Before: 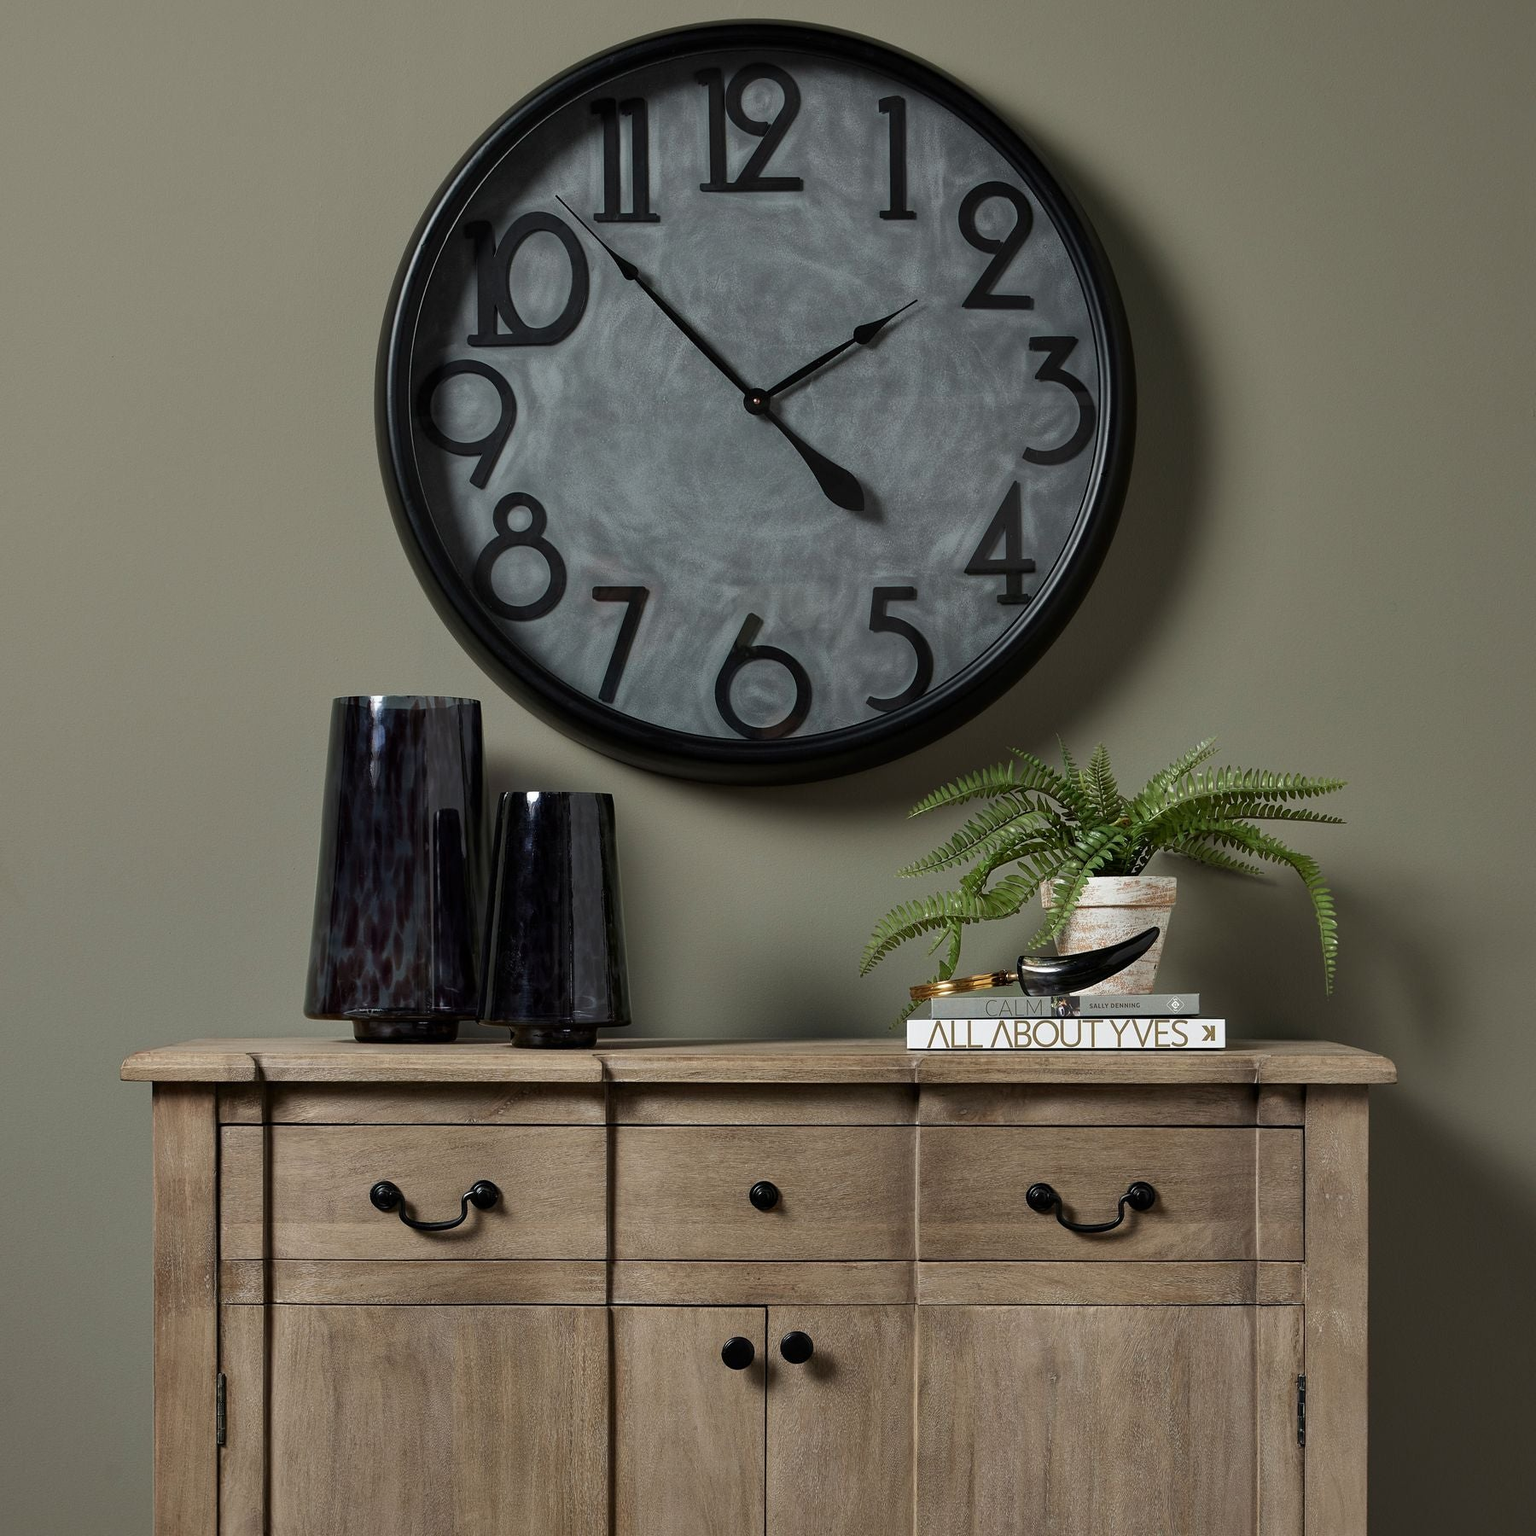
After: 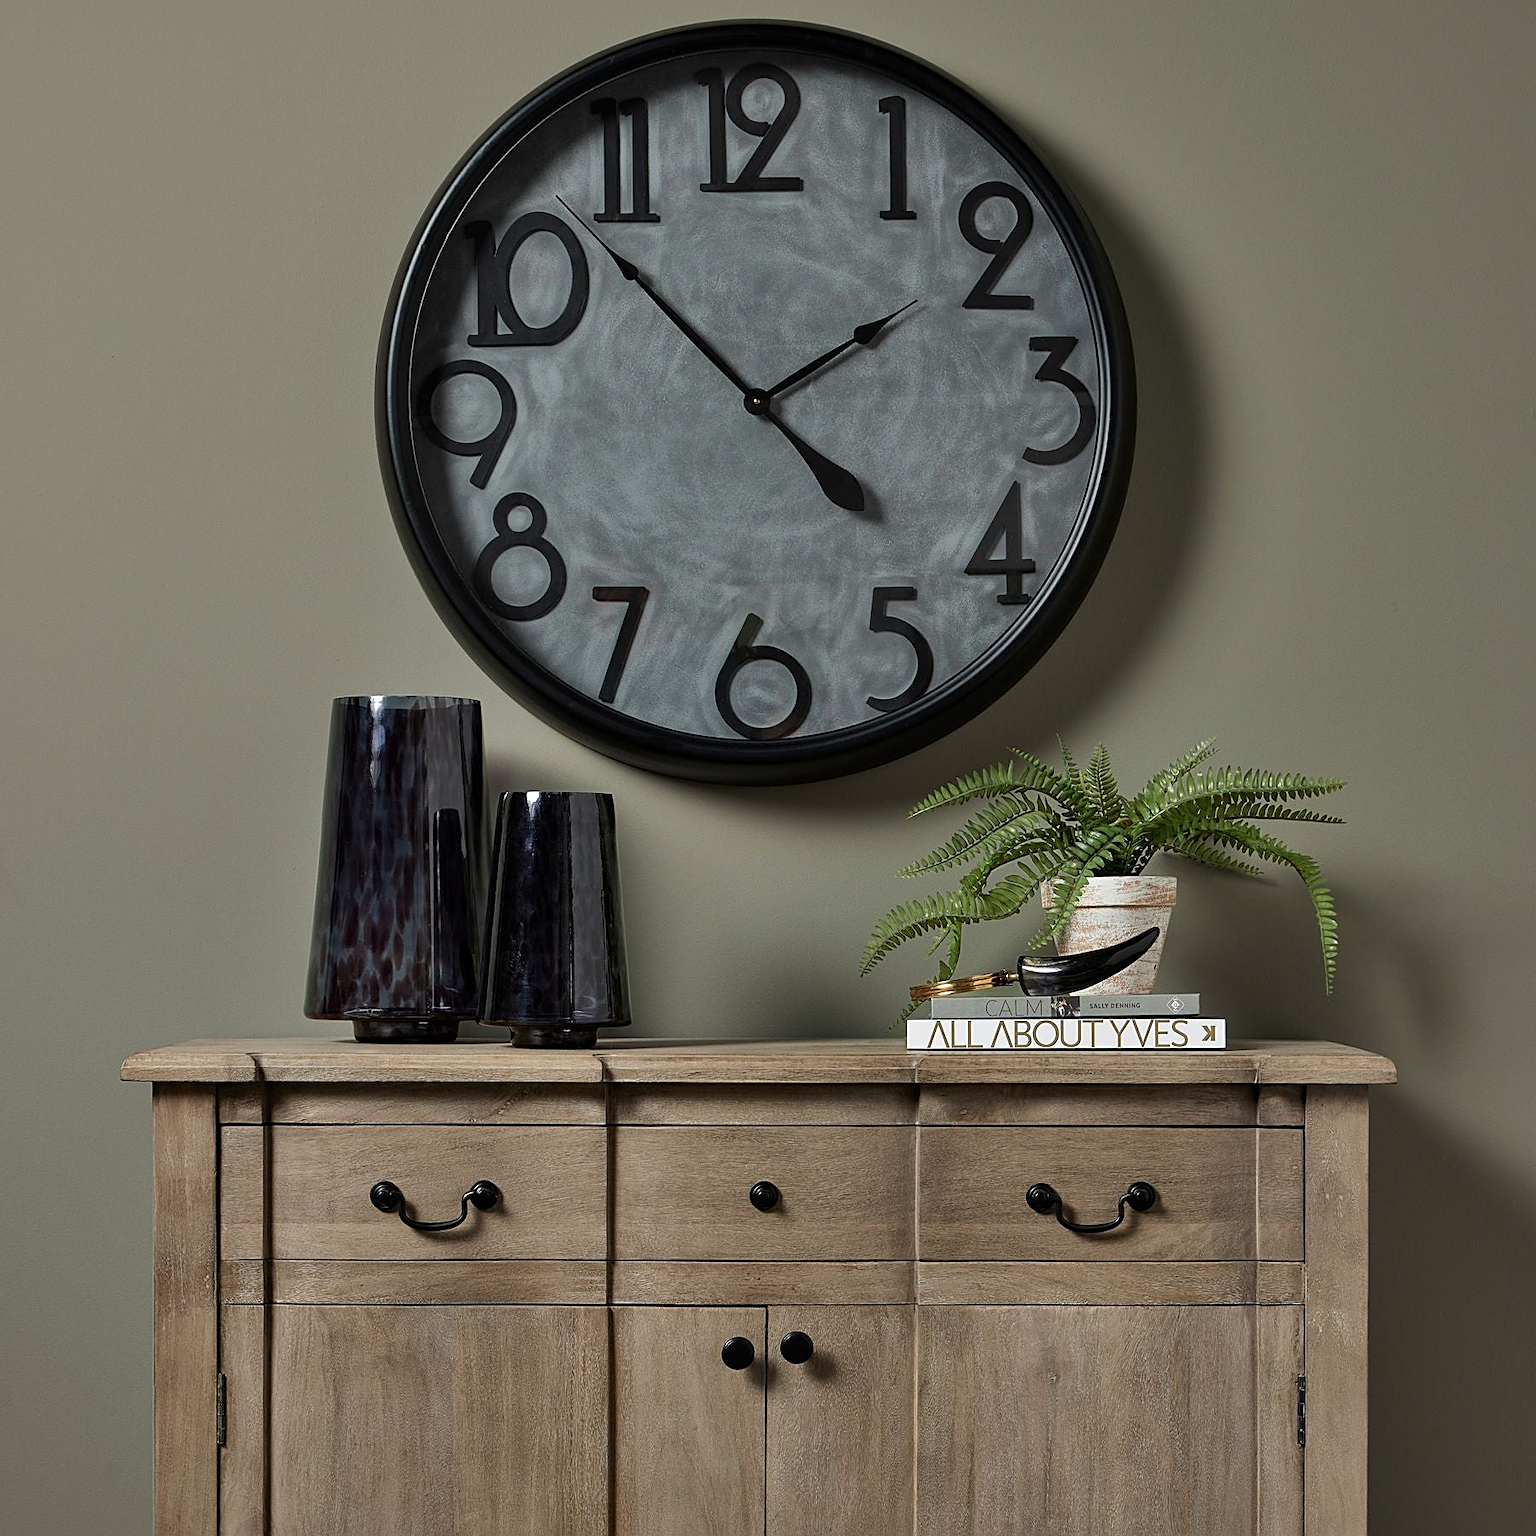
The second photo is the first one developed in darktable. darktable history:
sharpen: on, module defaults
shadows and highlights: shadows 49, highlights -41, soften with gaussian
